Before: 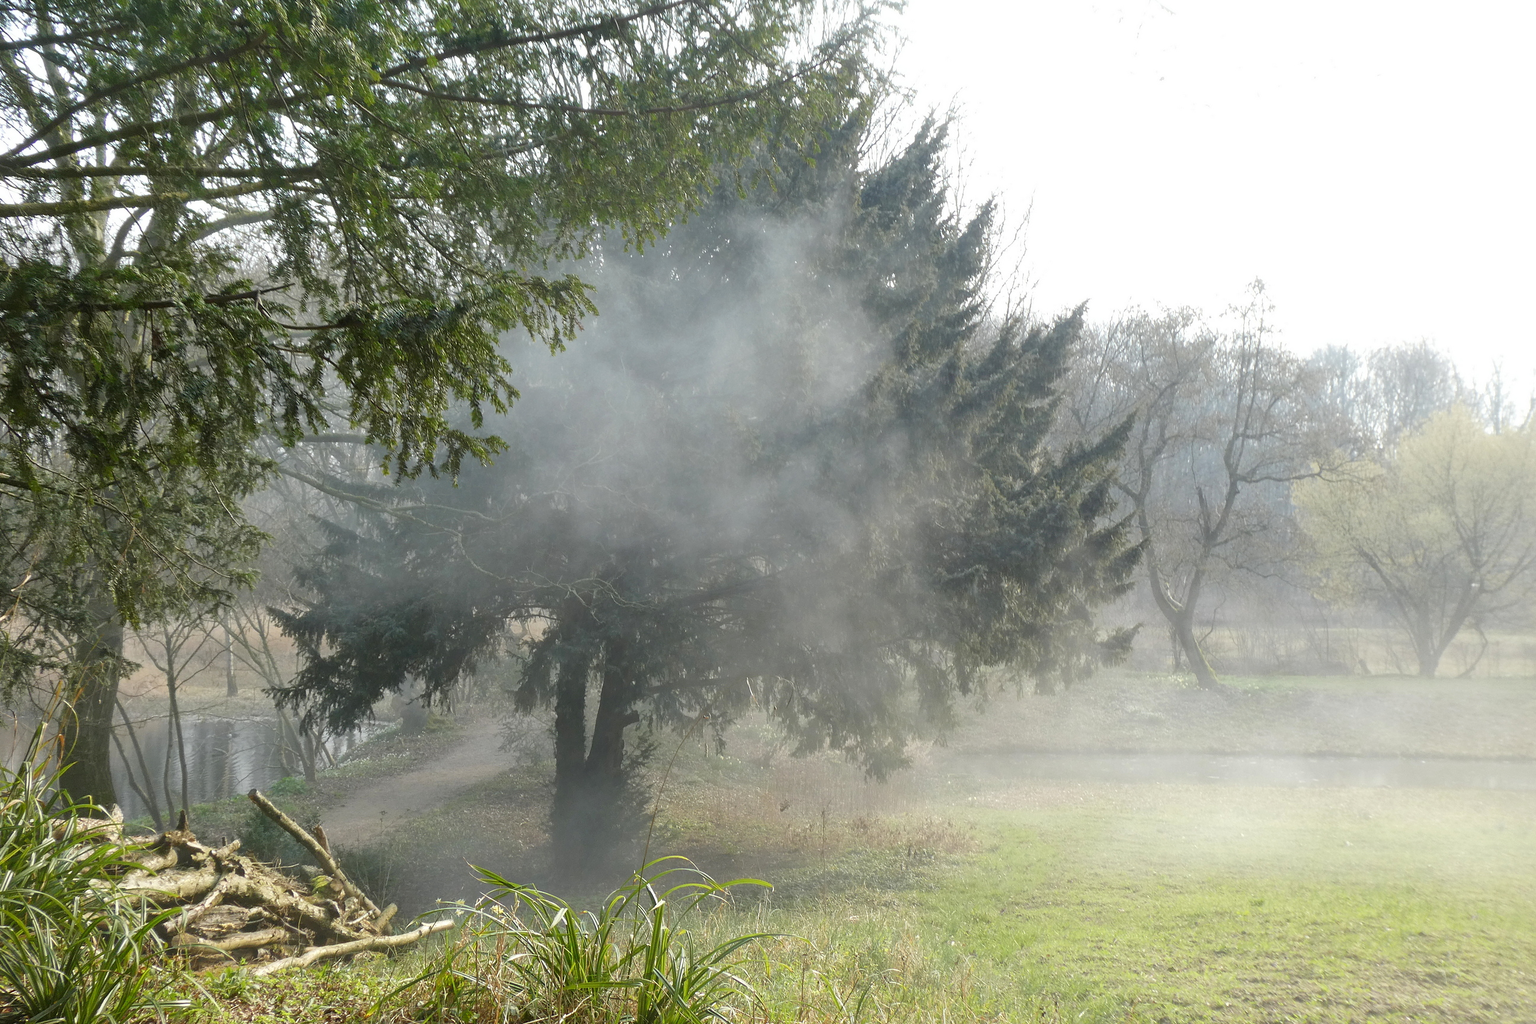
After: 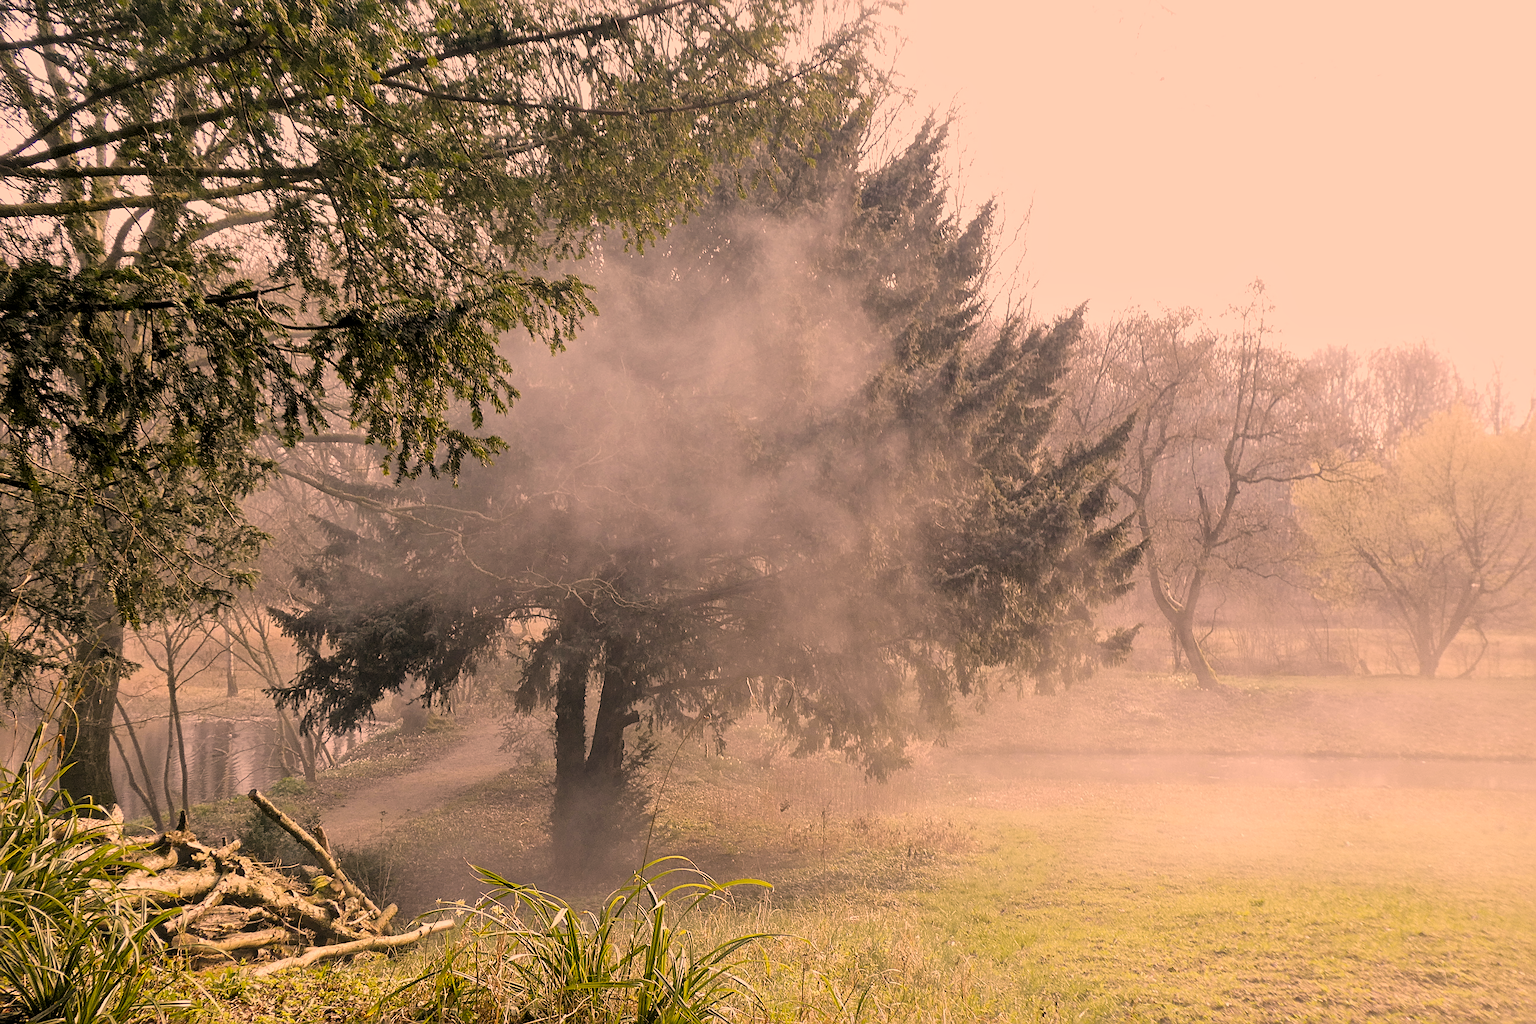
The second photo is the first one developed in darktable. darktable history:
sharpen: radius 2.167, amount 0.381, threshold 0
color correction: highlights a* 40, highlights b* 40, saturation 0.69
filmic rgb: black relative exposure -7.75 EV, white relative exposure 4.4 EV, threshold 3 EV, target black luminance 0%, hardness 3.76, latitude 50.51%, contrast 1.074, highlights saturation mix 10%, shadows ↔ highlights balance -0.22%, color science v4 (2020), enable highlight reconstruction true
local contrast: mode bilateral grid, contrast 30, coarseness 25, midtone range 0.2
